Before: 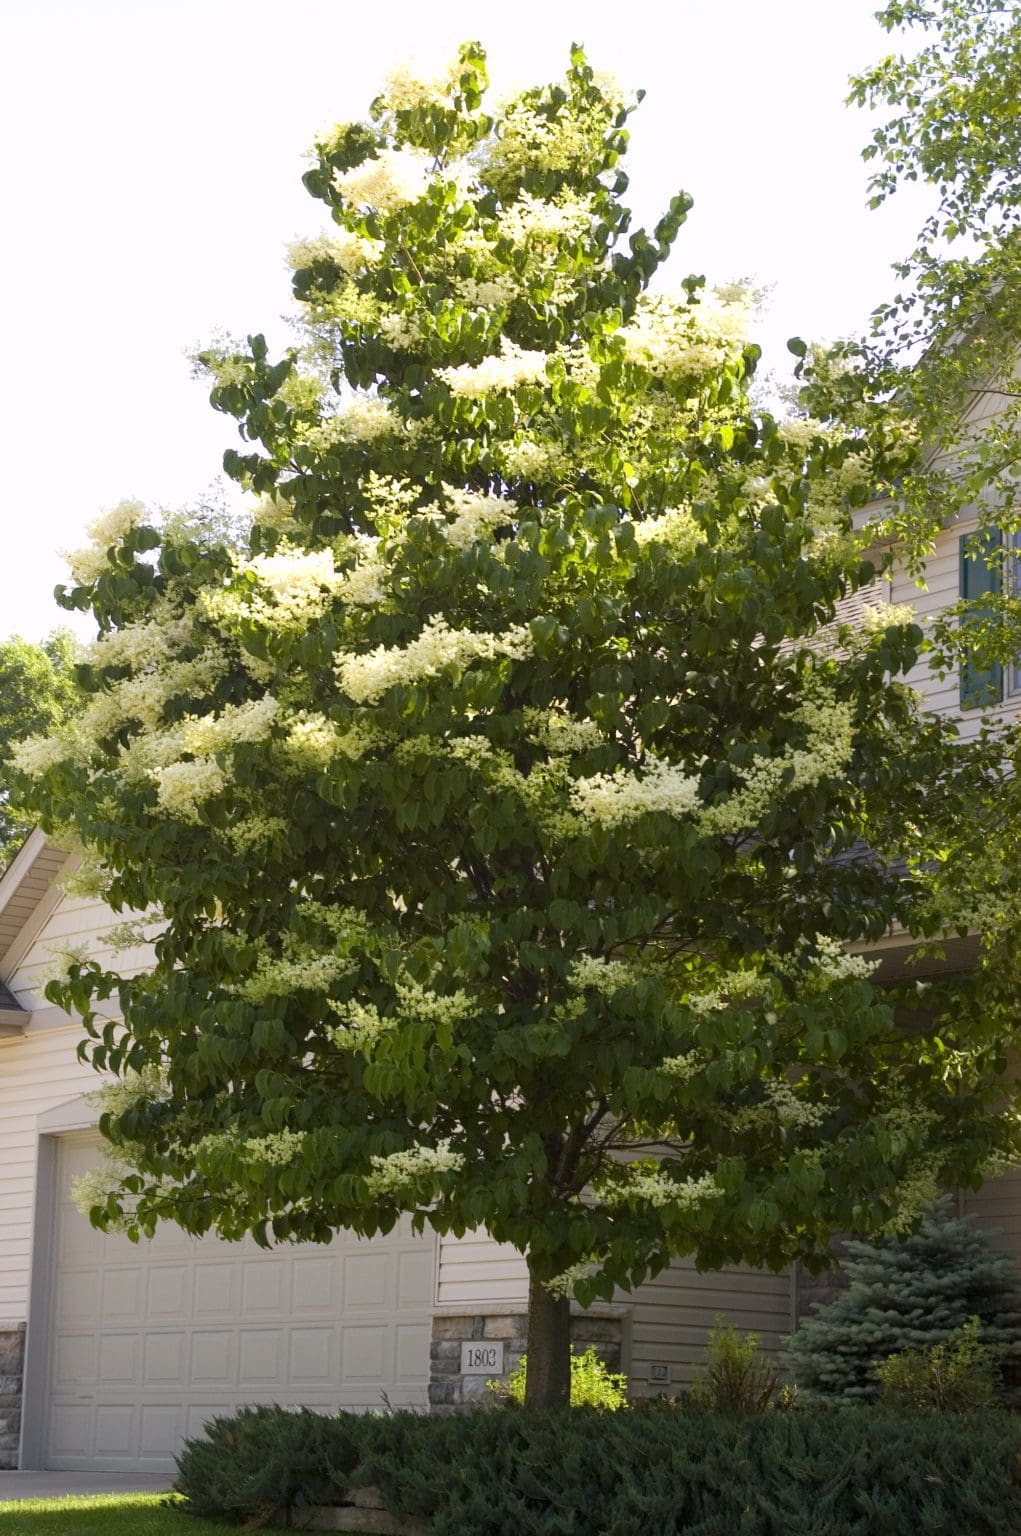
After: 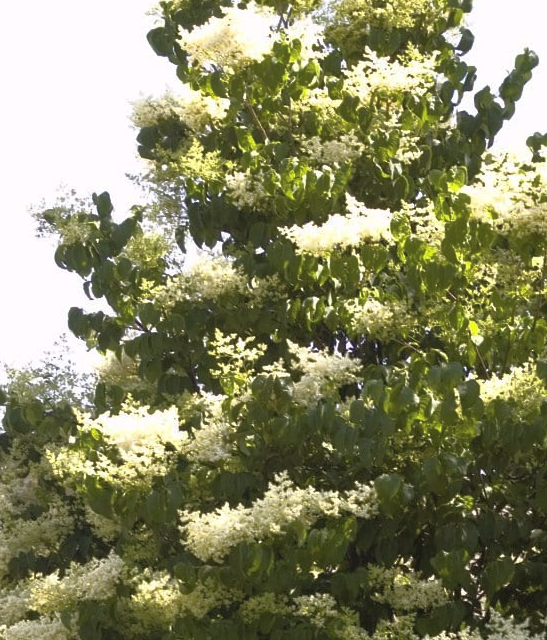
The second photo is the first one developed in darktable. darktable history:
crop: left 15.252%, top 9.259%, right 31.149%, bottom 49.065%
contrast brightness saturation: brightness 0.135
base curve: curves: ch0 [(0, 0) (0.564, 0.291) (0.802, 0.731) (1, 1)]
